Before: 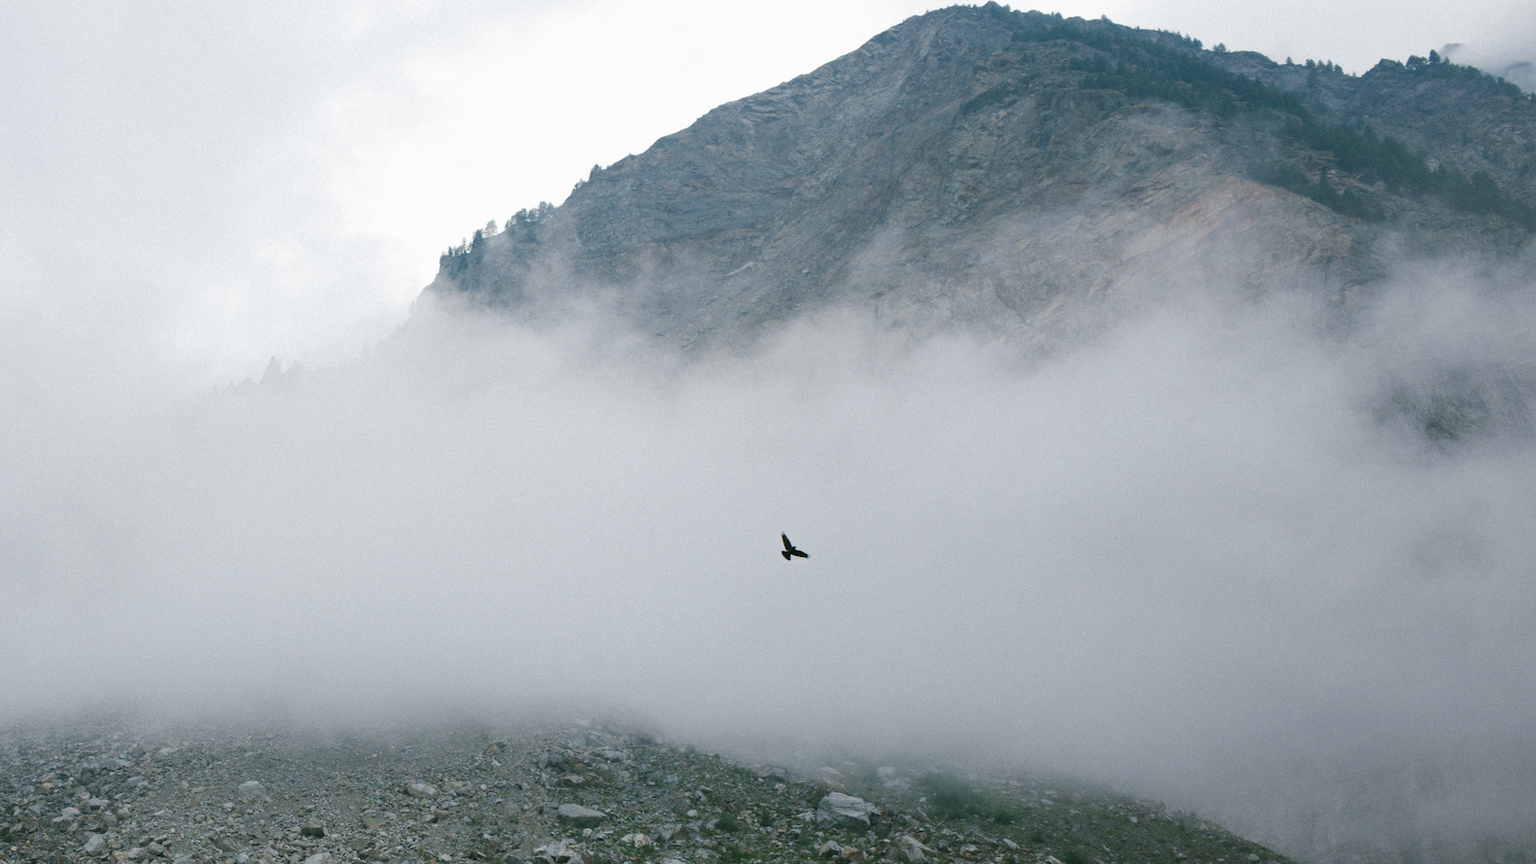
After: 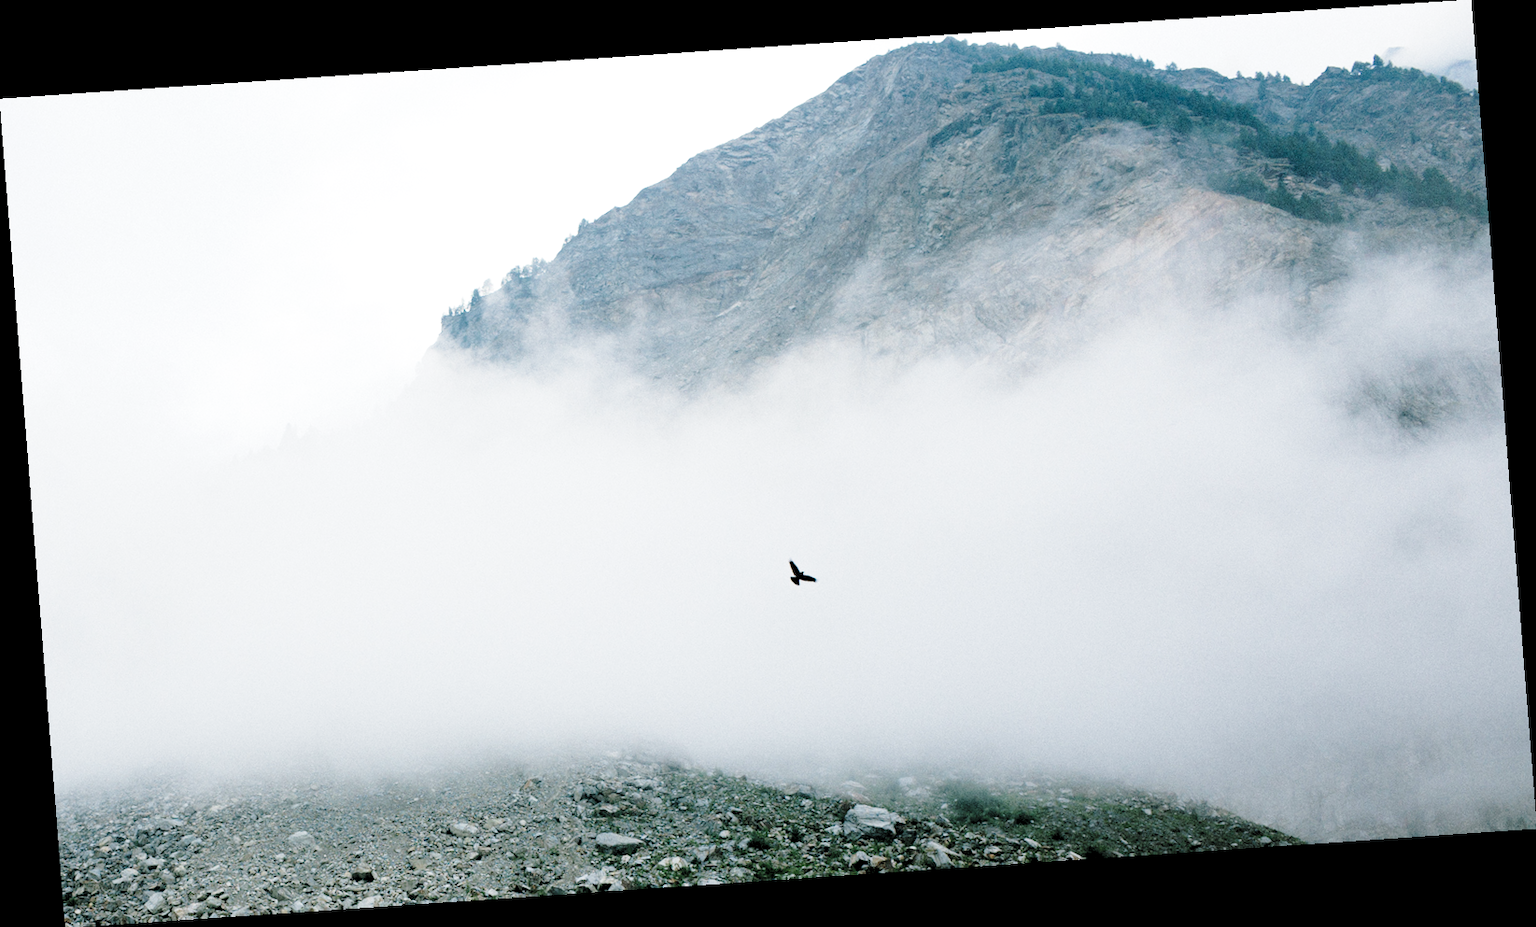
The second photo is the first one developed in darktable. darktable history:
rgb levels: levels [[0.029, 0.461, 0.922], [0, 0.5, 1], [0, 0.5, 1]]
base curve: curves: ch0 [(0, 0) (0.028, 0.03) (0.121, 0.232) (0.46, 0.748) (0.859, 0.968) (1, 1)], preserve colors none
rotate and perspective: rotation -4.2°, shear 0.006, automatic cropping off
